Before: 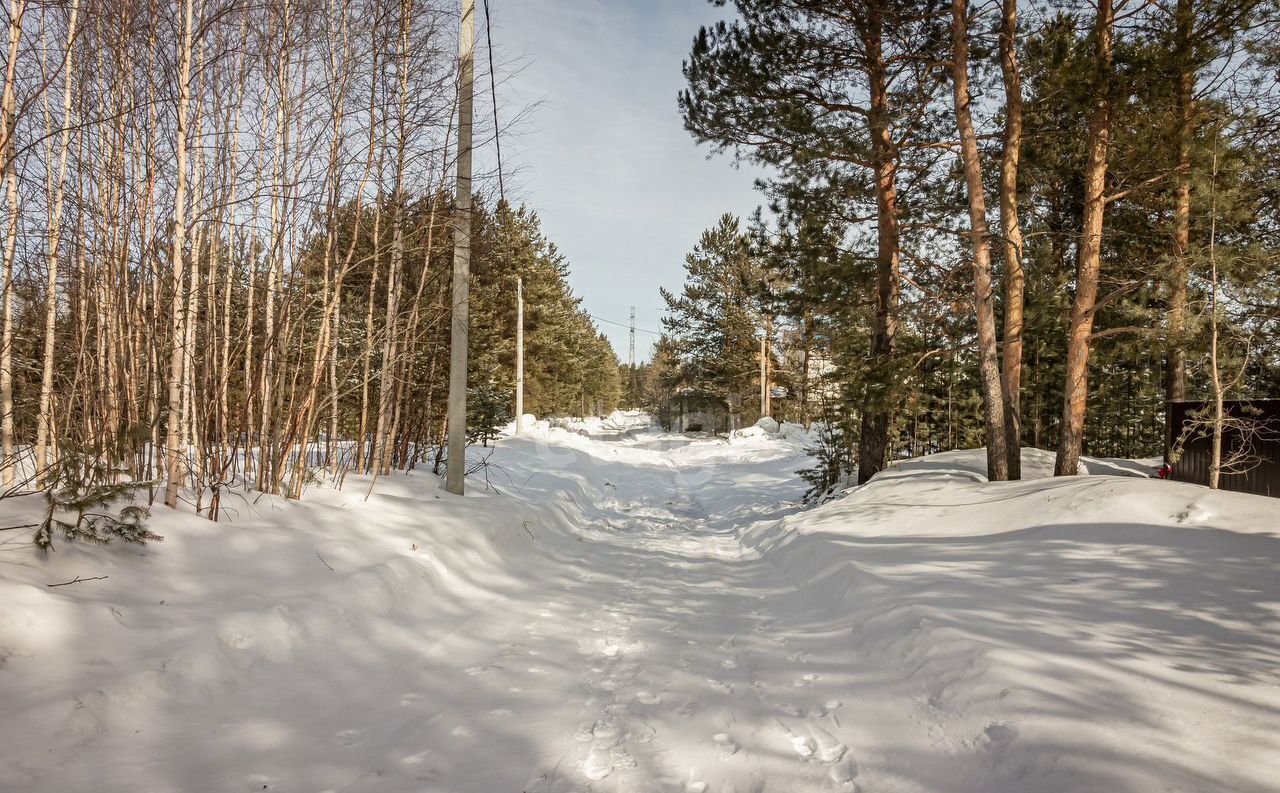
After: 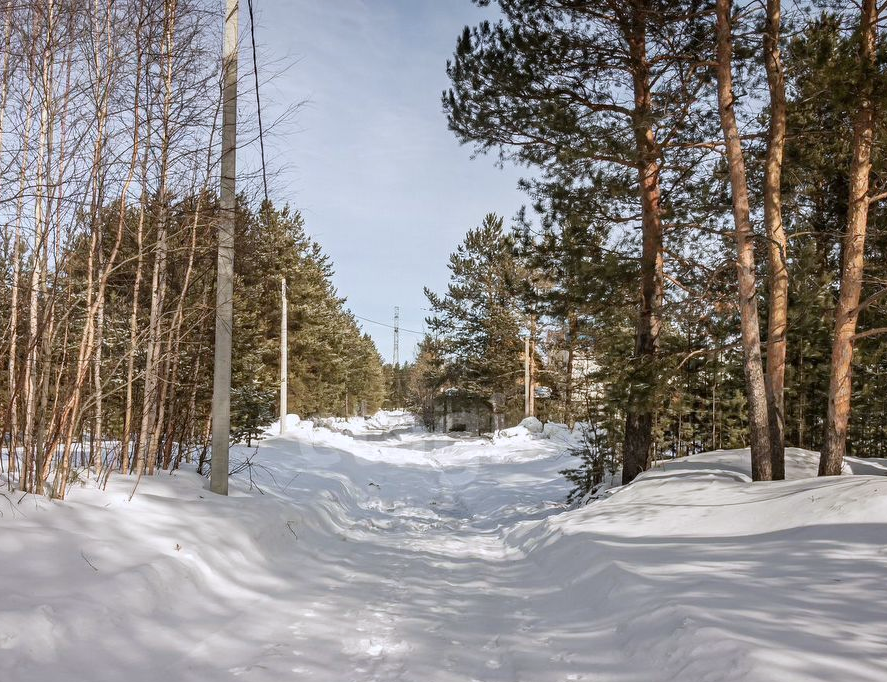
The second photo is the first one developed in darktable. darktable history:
color calibration: illuminant as shot in camera, x 0.358, y 0.373, temperature 4628.91 K
crop: left 18.479%, right 12.2%, bottom 13.971%
